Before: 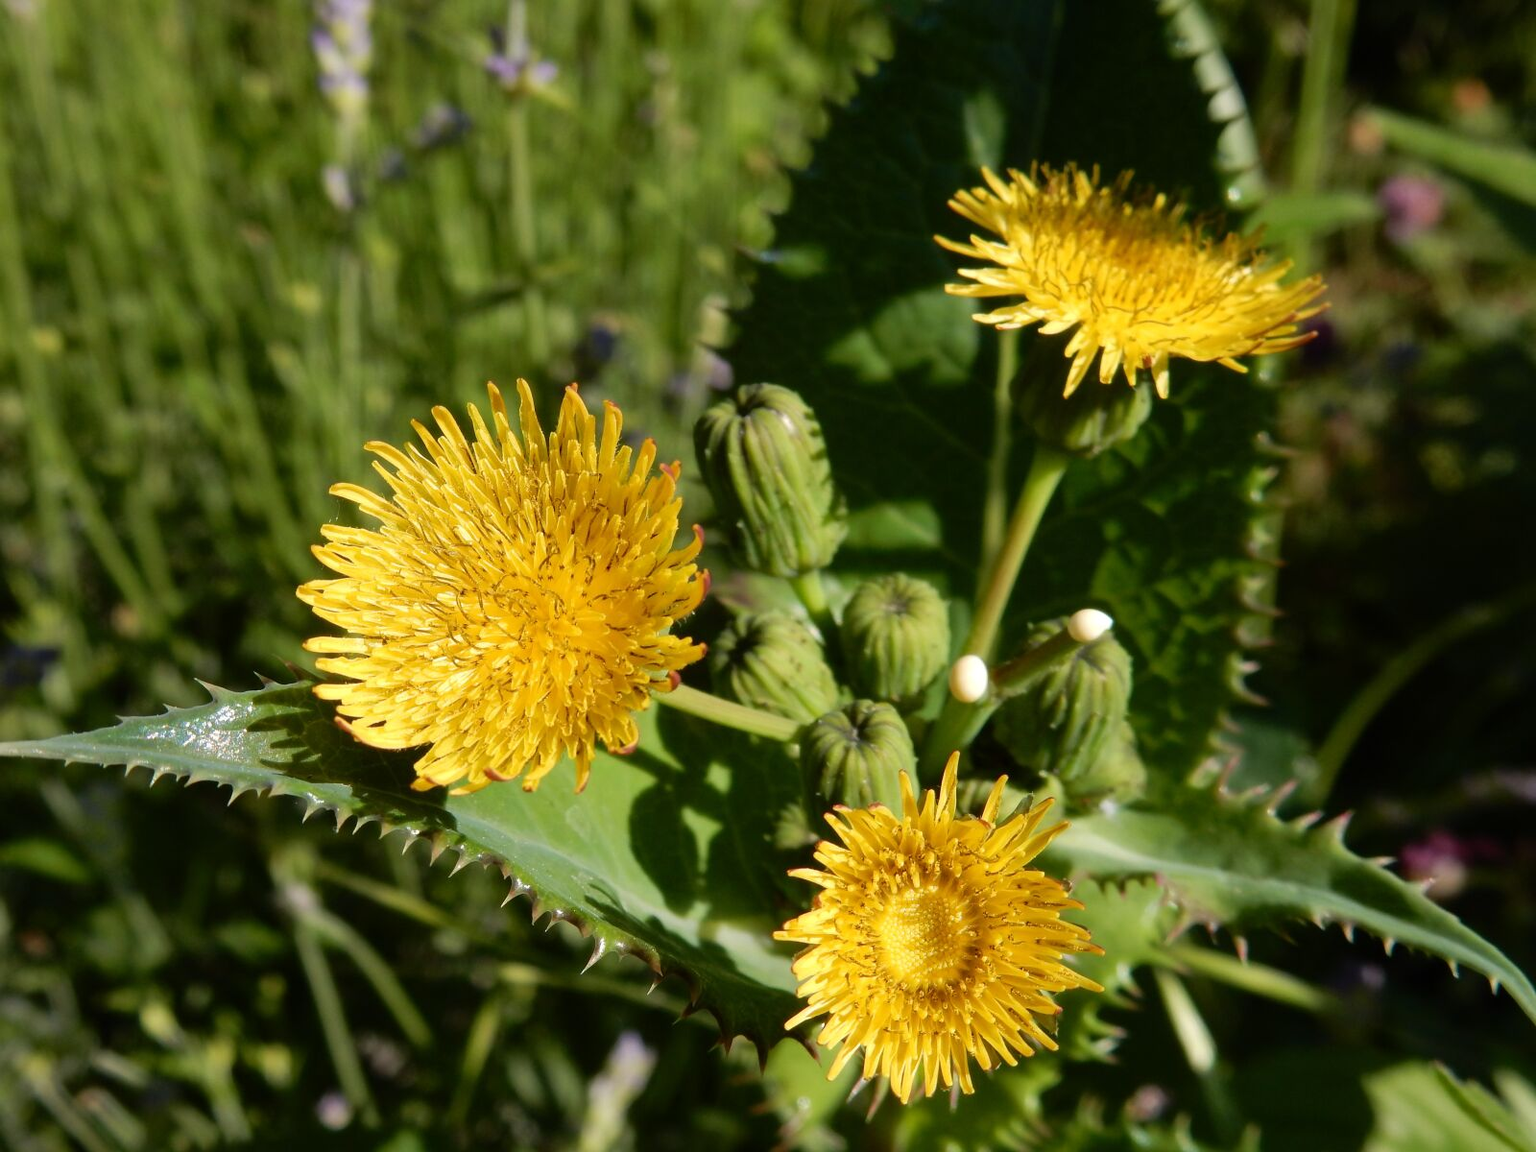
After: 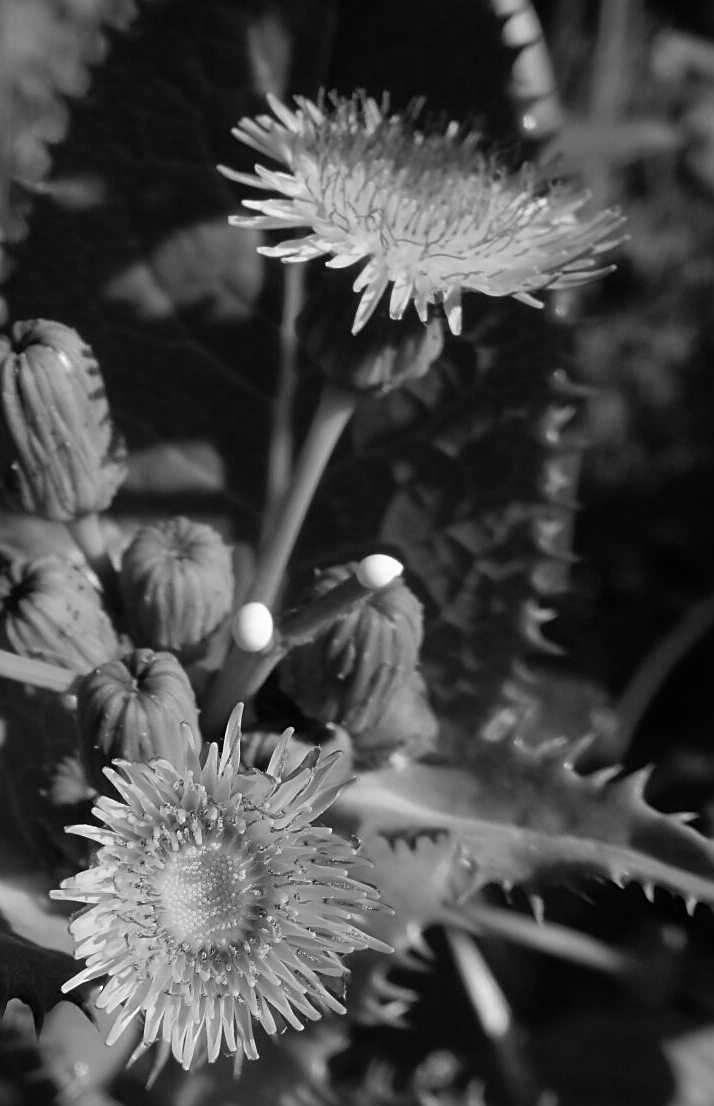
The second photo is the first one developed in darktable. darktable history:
crop: left 47.311%, top 6.679%, right 7.918%
sharpen: on, module defaults
color calibration: output gray [0.21, 0.42, 0.37, 0], illuminant as shot in camera, x 0.358, y 0.373, temperature 4628.91 K
contrast brightness saturation: saturation -0.164
